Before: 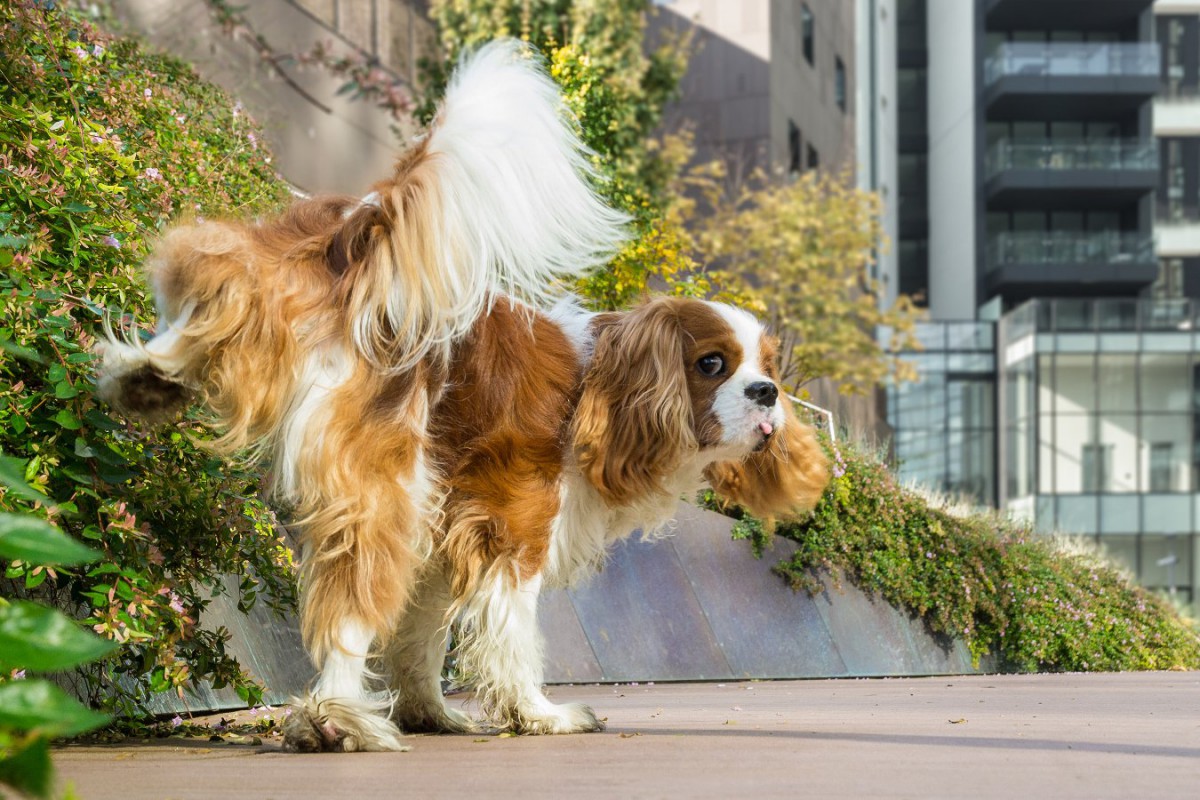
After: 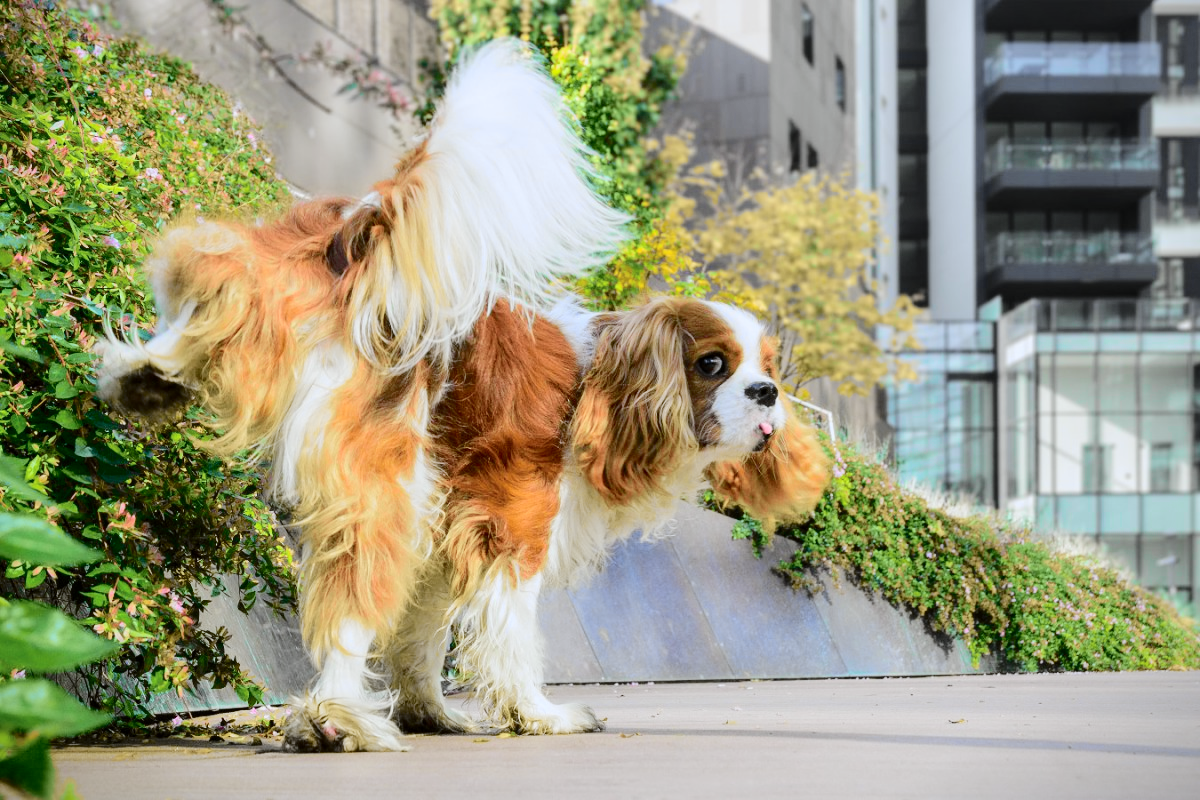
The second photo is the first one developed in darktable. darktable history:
vignetting: fall-off start 97.23%, saturation -0.024, center (-0.033, -0.042), width/height ratio 1.179, unbound false
color calibration: x 0.37, y 0.382, temperature 4313.32 K
tone curve: curves: ch0 [(0.014, 0) (0.13, 0.09) (0.227, 0.211) (0.33, 0.395) (0.494, 0.615) (0.662, 0.76) (0.795, 0.846) (1, 0.969)]; ch1 [(0, 0) (0.366, 0.367) (0.447, 0.416) (0.473, 0.484) (0.504, 0.502) (0.525, 0.518) (0.564, 0.601) (0.634, 0.66) (0.746, 0.804) (1, 1)]; ch2 [(0, 0) (0.333, 0.346) (0.375, 0.375) (0.424, 0.43) (0.476, 0.498) (0.496, 0.505) (0.517, 0.522) (0.548, 0.548) (0.579, 0.618) (0.651, 0.674) (0.688, 0.728) (1, 1)], color space Lab, independent channels, preserve colors none
